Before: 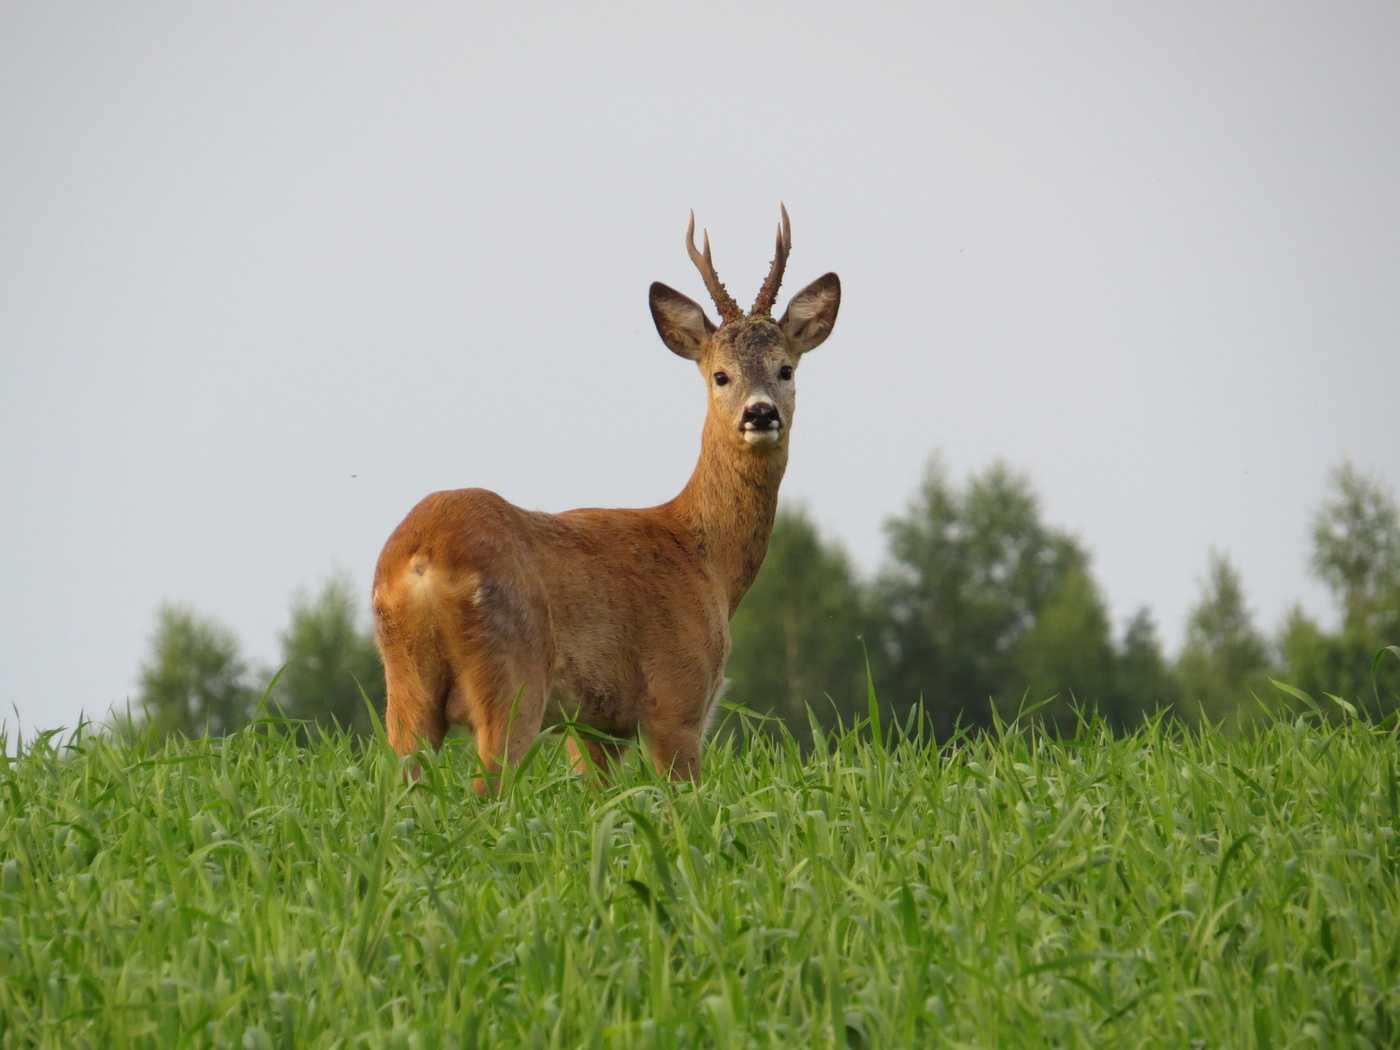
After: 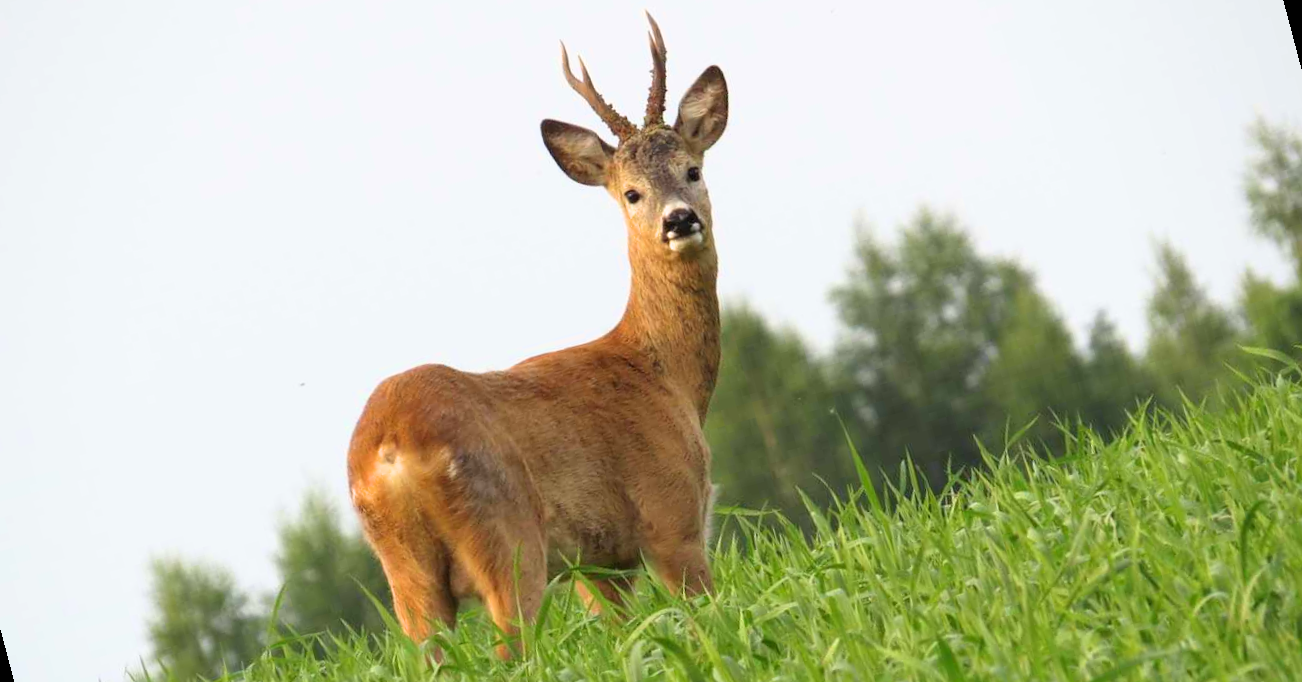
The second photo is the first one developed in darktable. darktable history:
exposure: black level correction 0, exposure 0.68 EV, compensate exposure bias true, compensate highlight preservation false
rotate and perspective: rotation -14.8°, crop left 0.1, crop right 0.903, crop top 0.25, crop bottom 0.748
filmic rgb: black relative exposure -16 EV, white relative exposure 2.93 EV, hardness 10.04, color science v6 (2022)
